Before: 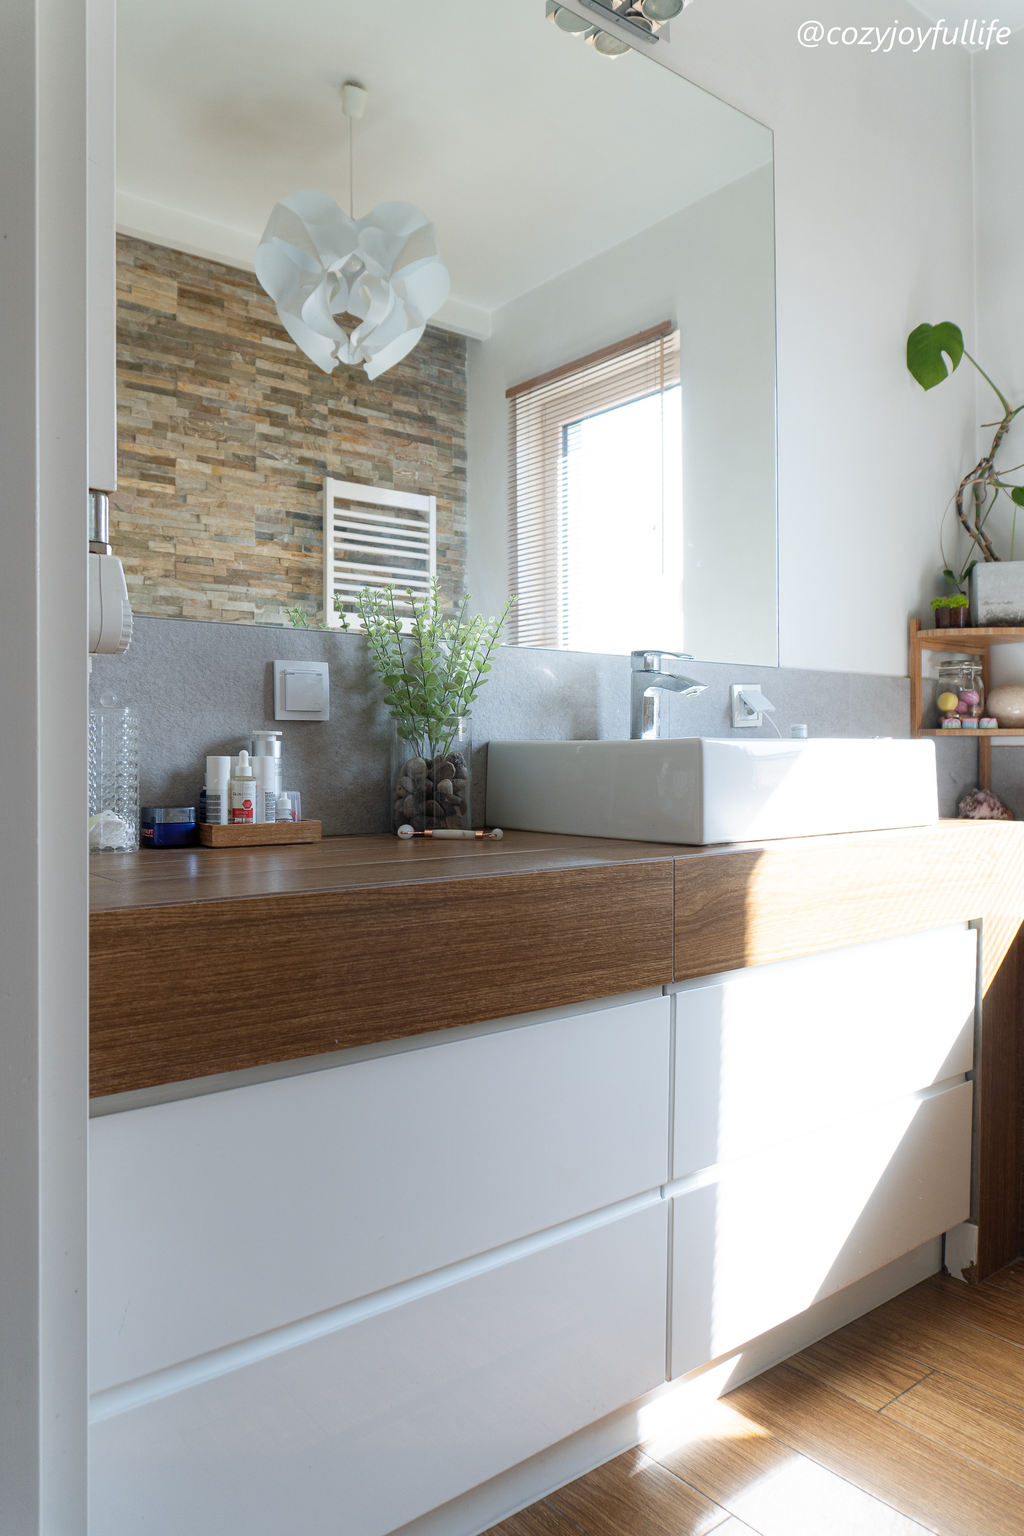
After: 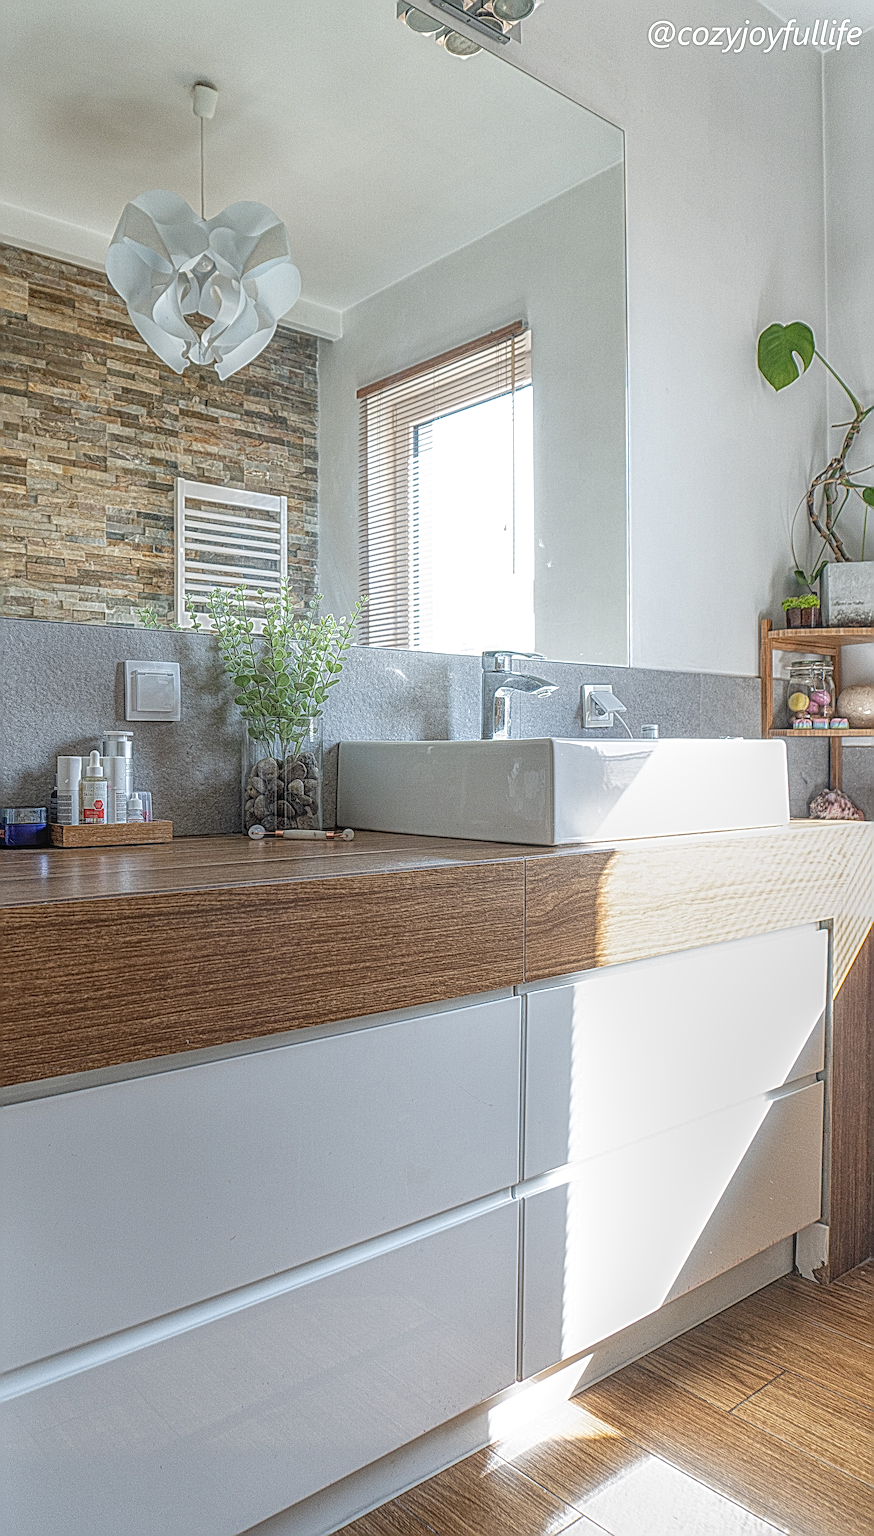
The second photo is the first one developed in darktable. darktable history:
shadows and highlights: shadows 32, highlights -32, soften with gaussian
exposure: exposure -0.01 EV, compensate highlight preservation false
sharpen: radius 6.3, amount 1.8, threshold 0
crop and rotate: left 14.584%
local contrast: highlights 0%, shadows 0%, detail 200%, midtone range 0.25
